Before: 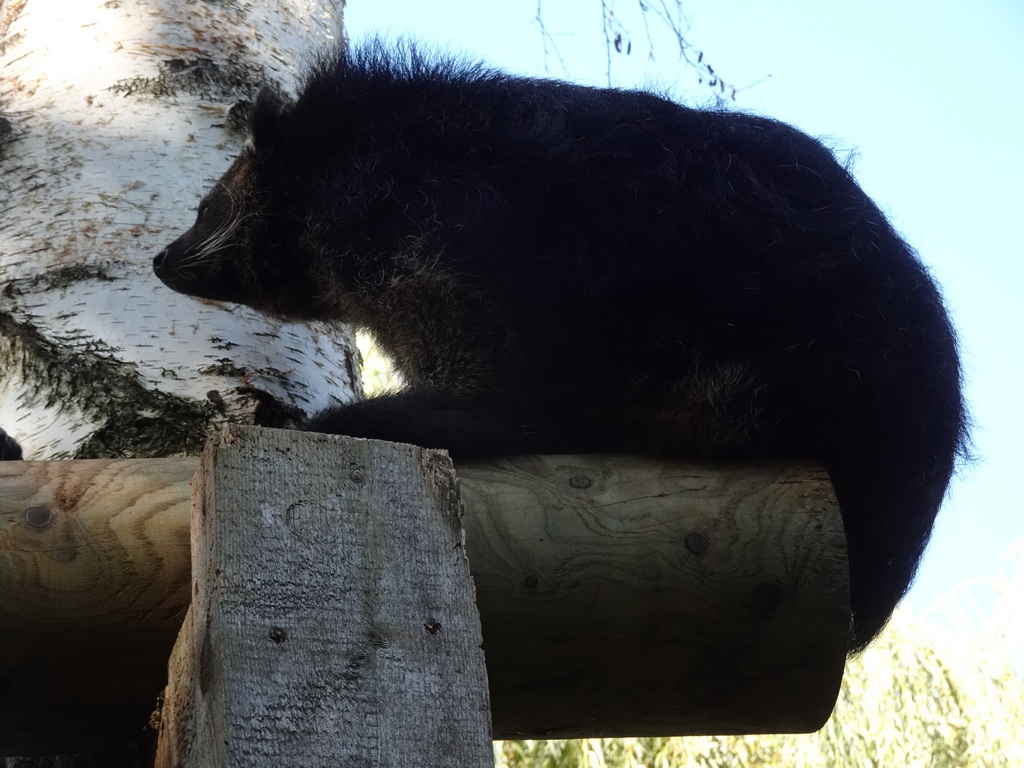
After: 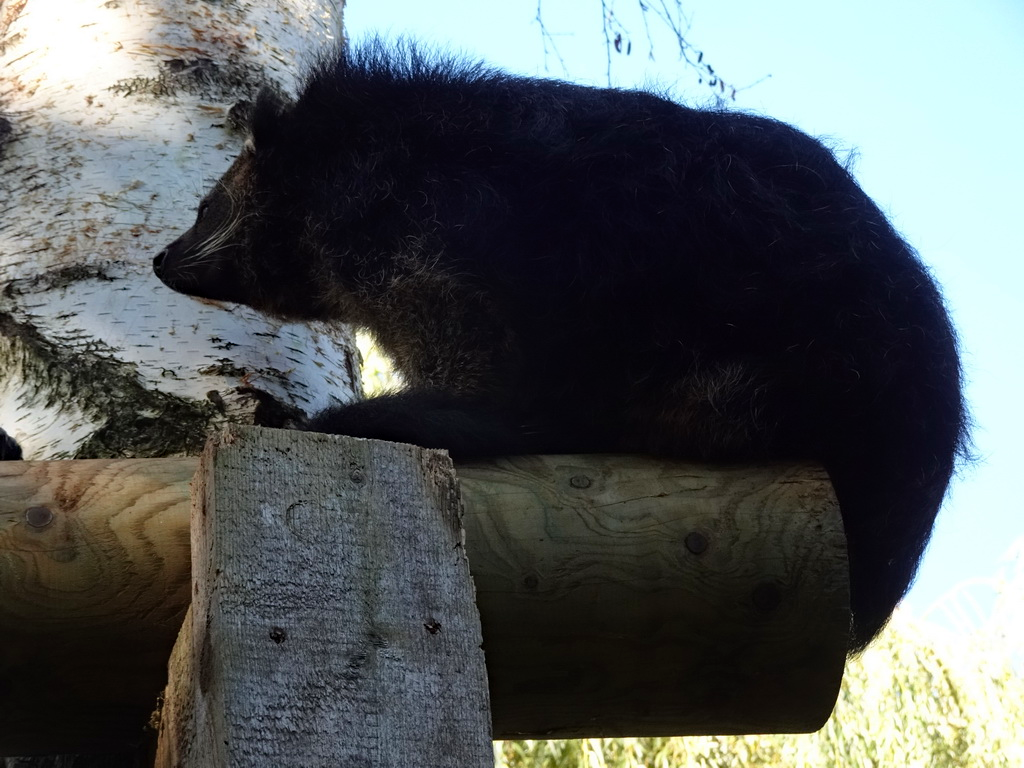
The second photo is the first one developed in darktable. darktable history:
haze removal: compatibility mode true, adaptive false
velvia: strength 17%
